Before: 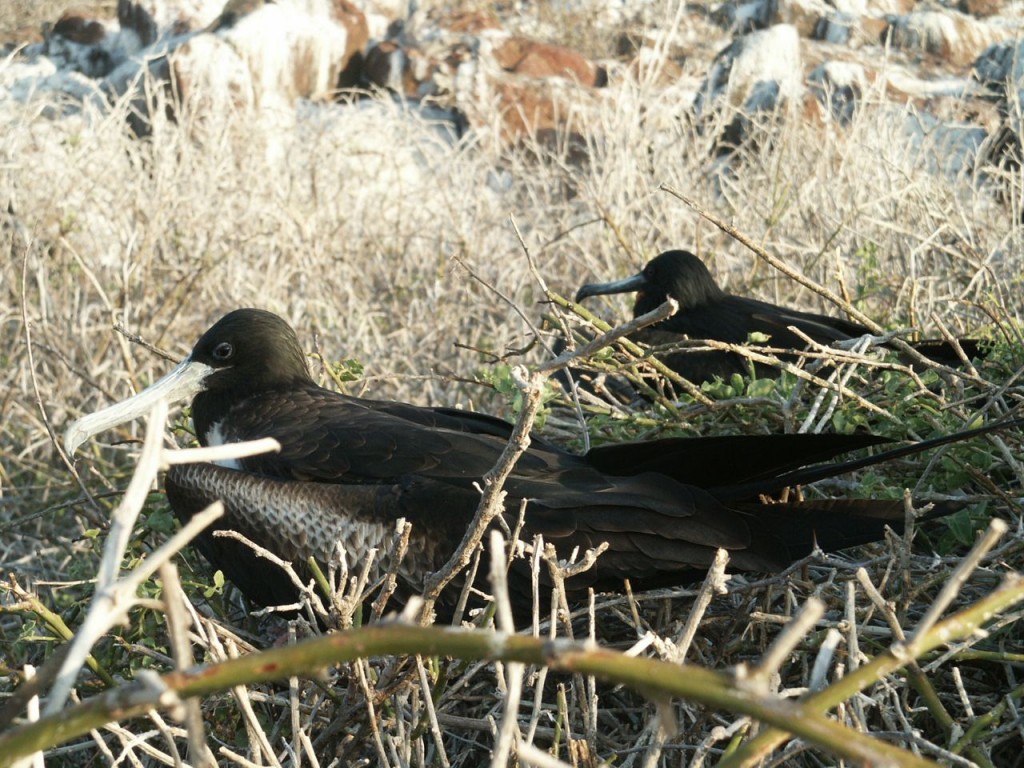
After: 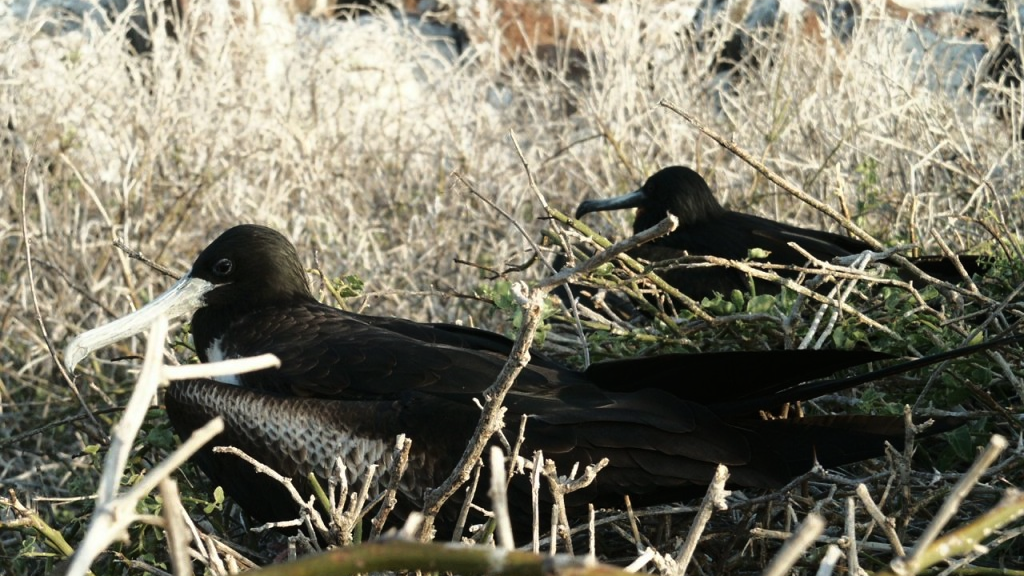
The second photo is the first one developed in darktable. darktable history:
crop: top 11.038%, bottom 13.962%
tone curve: curves: ch0 [(0, 0) (0.224, 0.12) (0.375, 0.296) (0.528, 0.472) (0.681, 0.634) (0.8, 0.766) (0.873, 0.877) (1, 1)], preserve colors basic power
